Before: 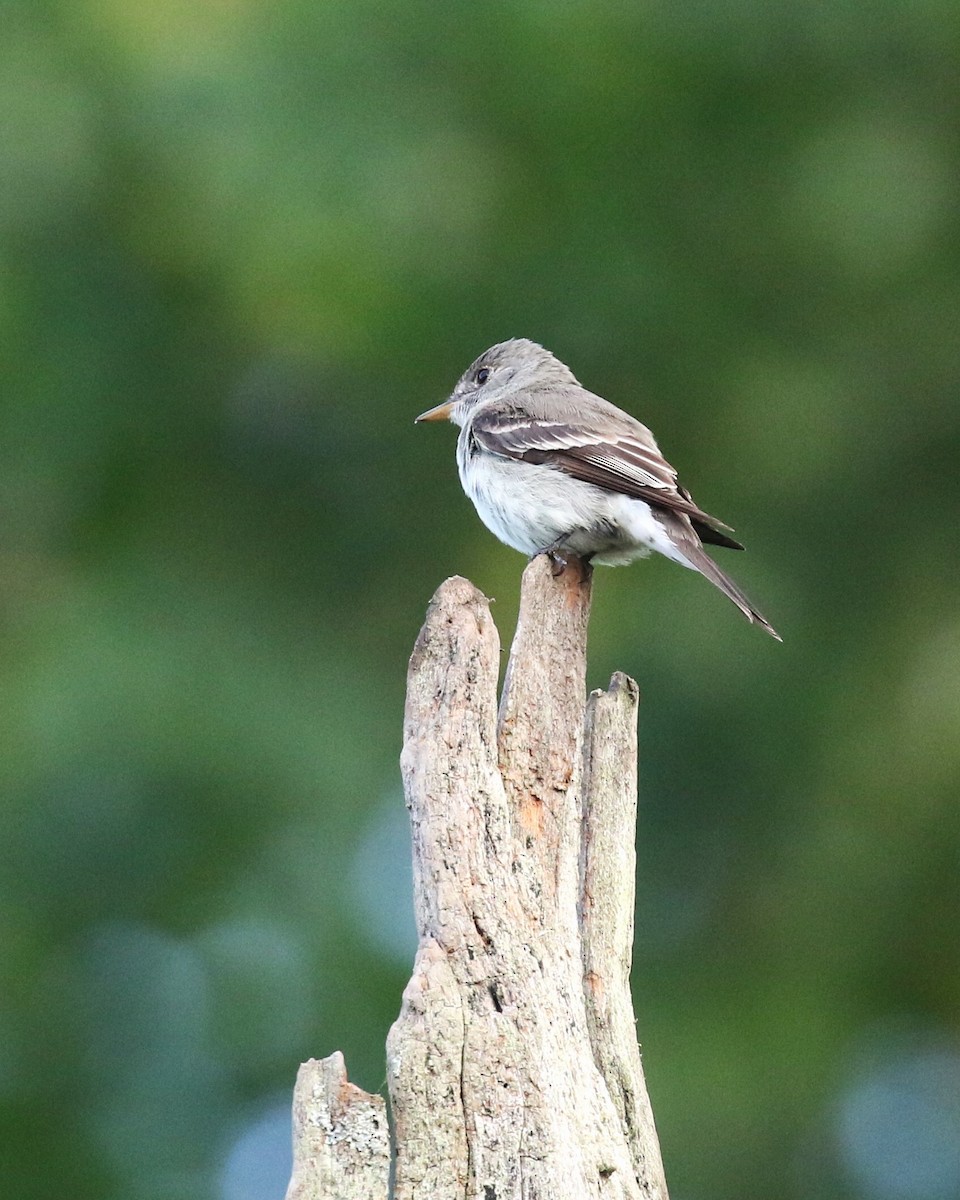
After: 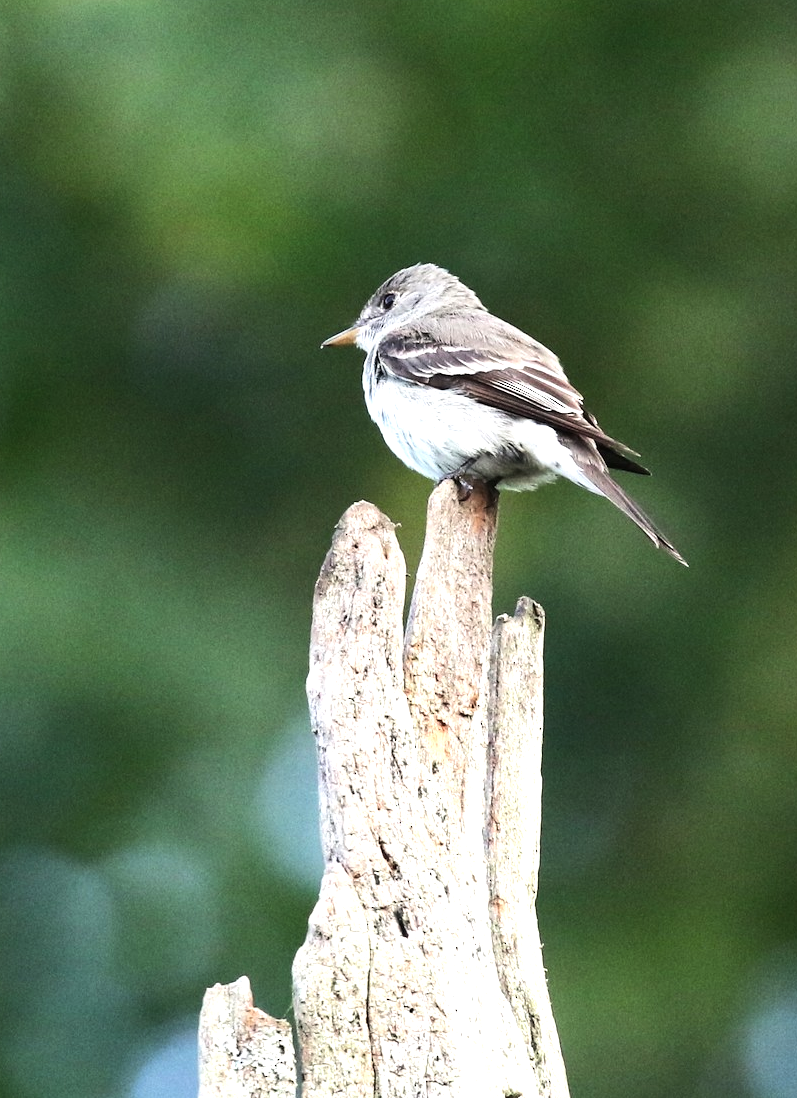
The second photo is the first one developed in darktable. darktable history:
crop: left 9.795%, top 6.285%, right 7.133%, bottom 2.143%
tone equalizer: -8 EV -0.767 EV, -7 EV -0.68 EV, -6 EV -0.618 EV, -5 EV -0.417 EV, -3 EV 0.381 EV, -2 EV 0.6 EV, -1 EV 0.681 EV, +0 EV 0.738 EV, edges refinement/feathering 500, mask exposure compensation -1.57 EV, preserve details no
